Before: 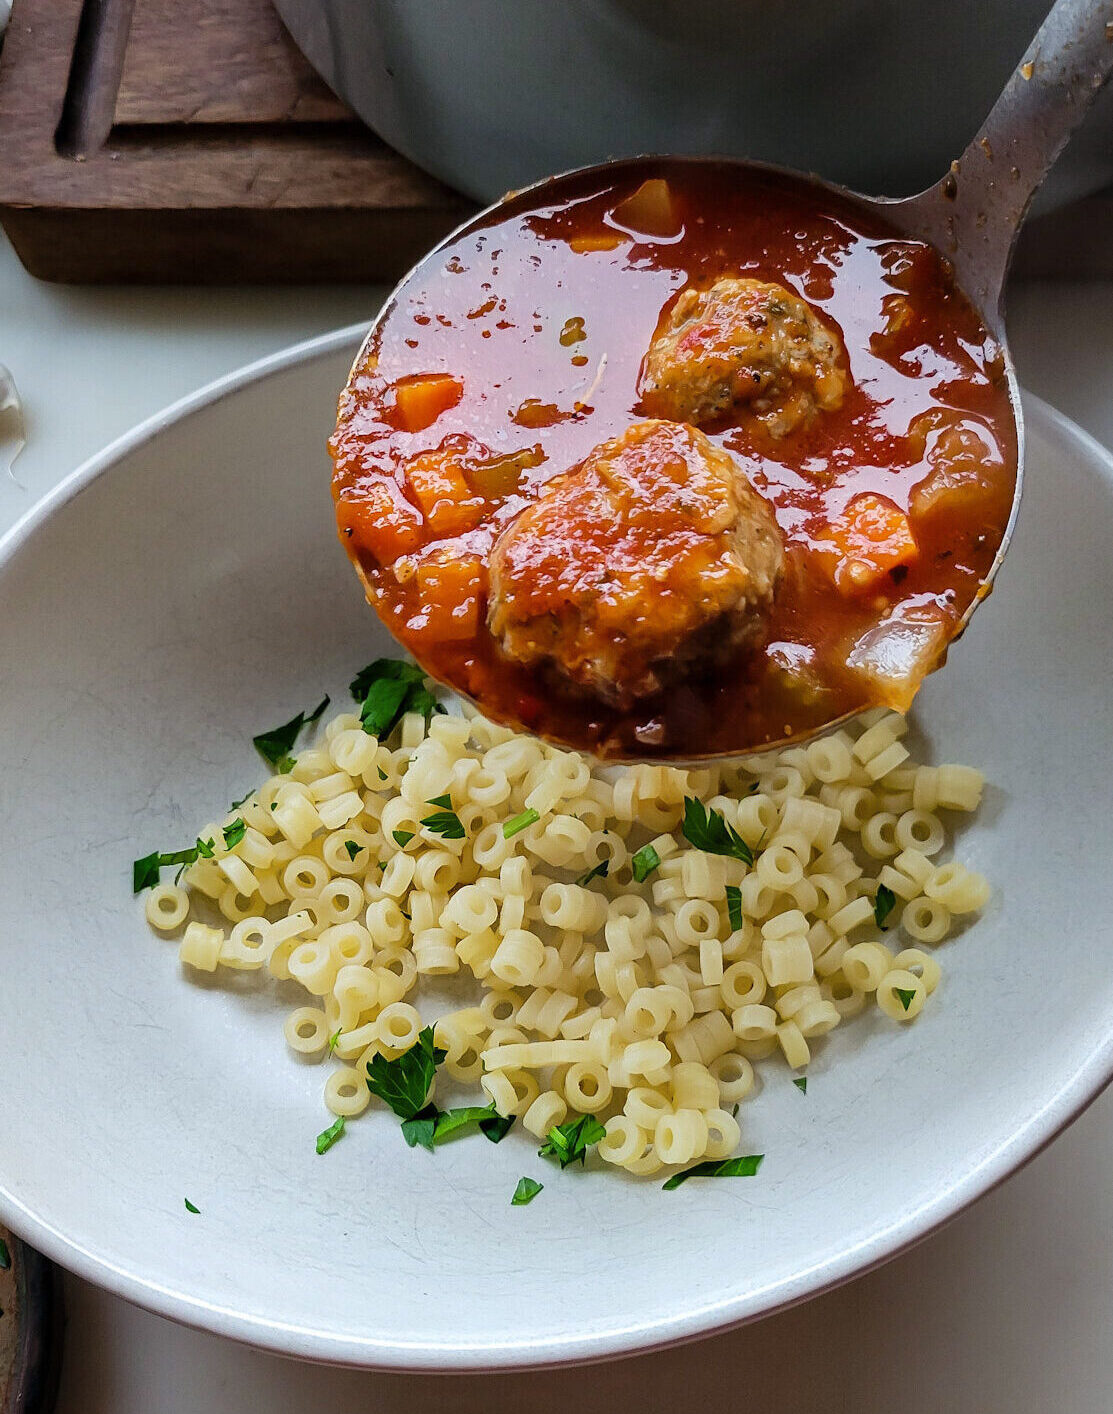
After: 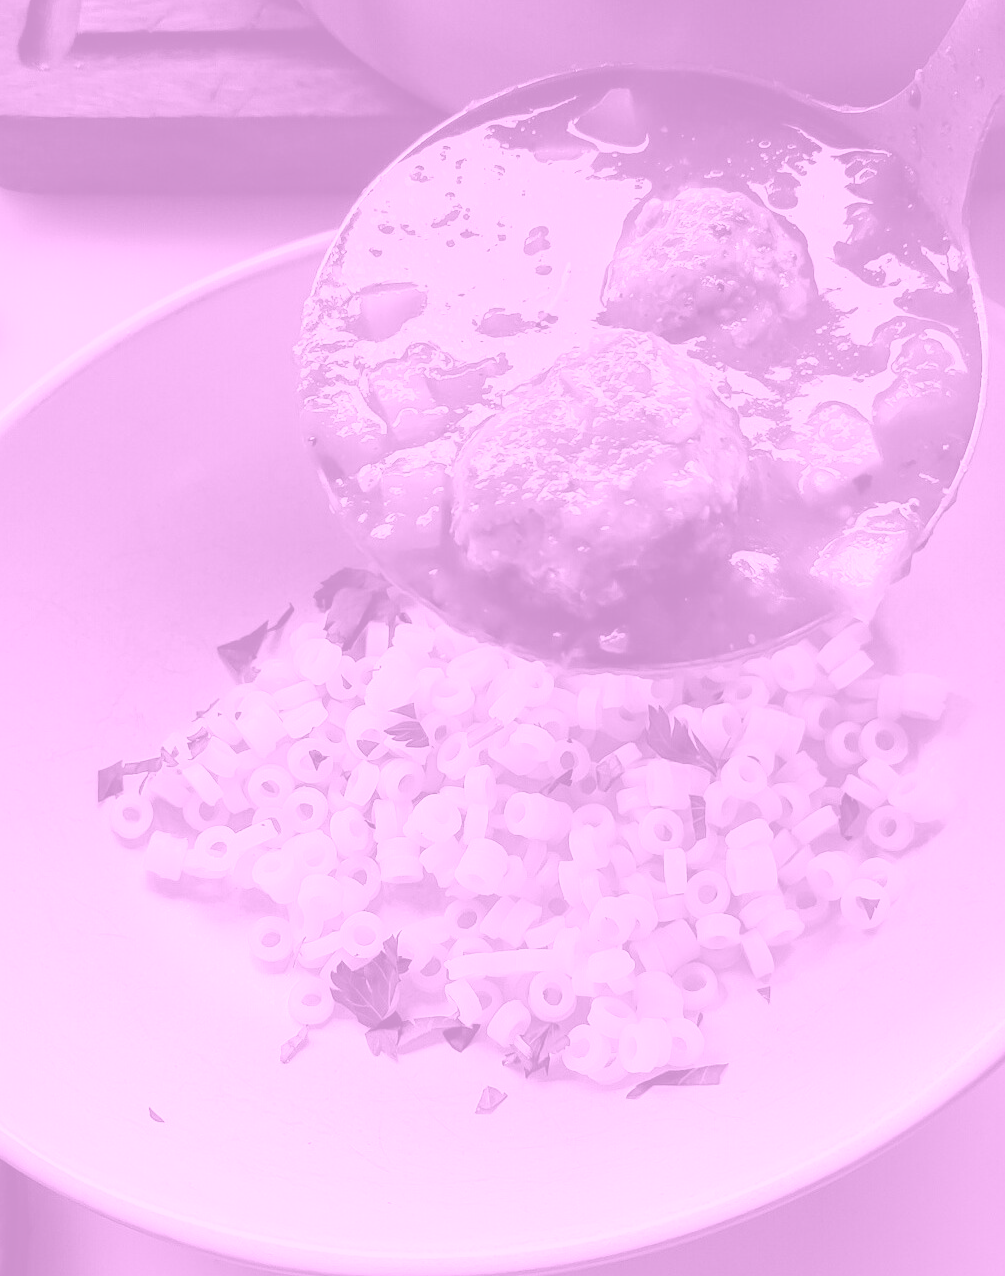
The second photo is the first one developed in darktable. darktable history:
crop: left 3.305%, top 6.436%, right 6.389%, bottom 3.258%
exposure: compensate highlight preservation false
colorize: hue 331.2°, saturation 69%, source mix 30.28%, lightness 69.02%, version 1
